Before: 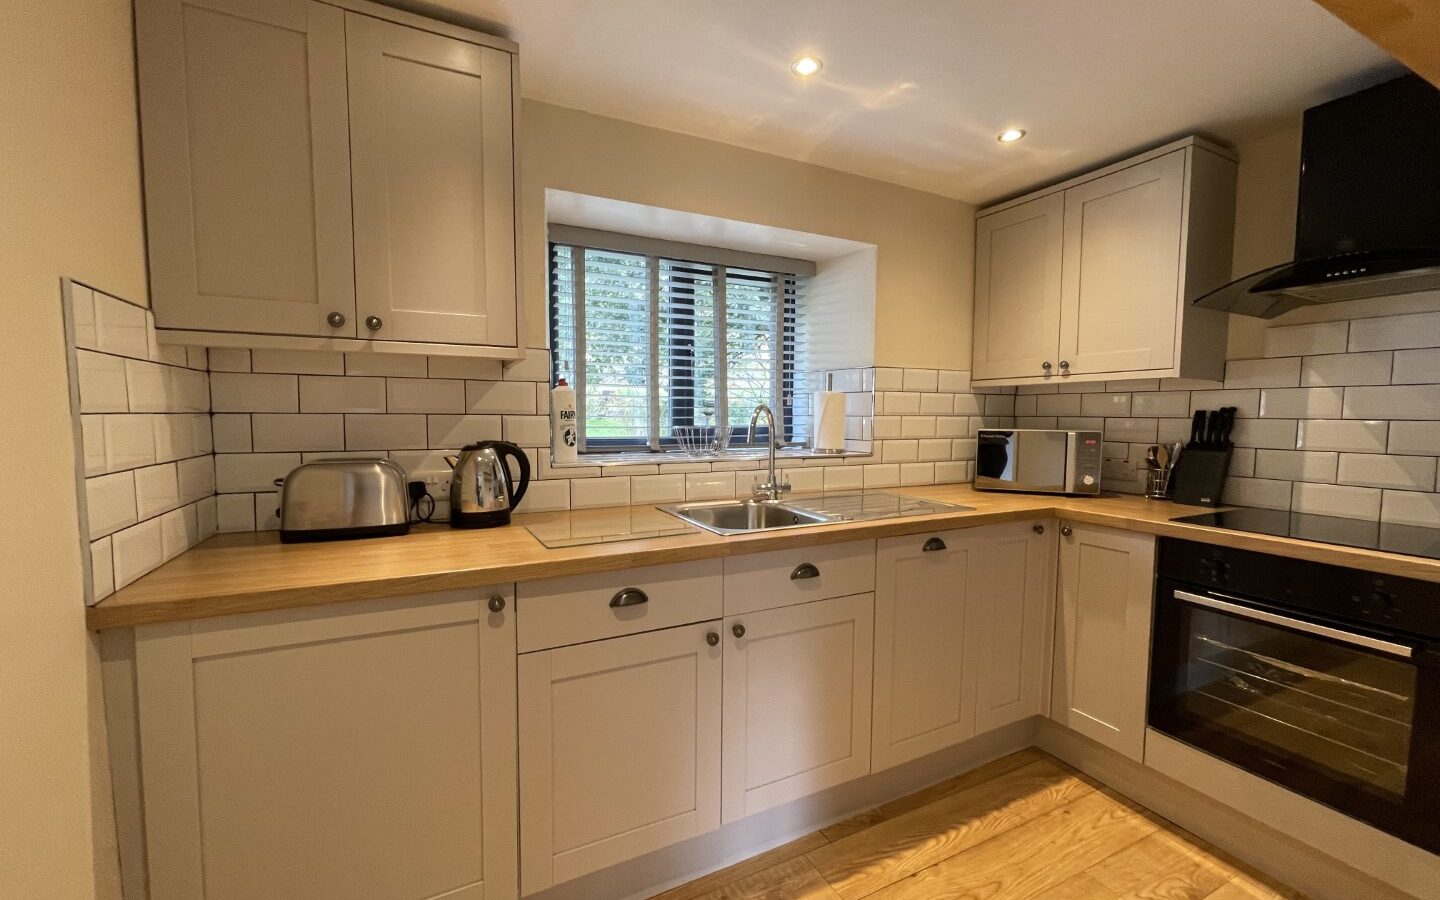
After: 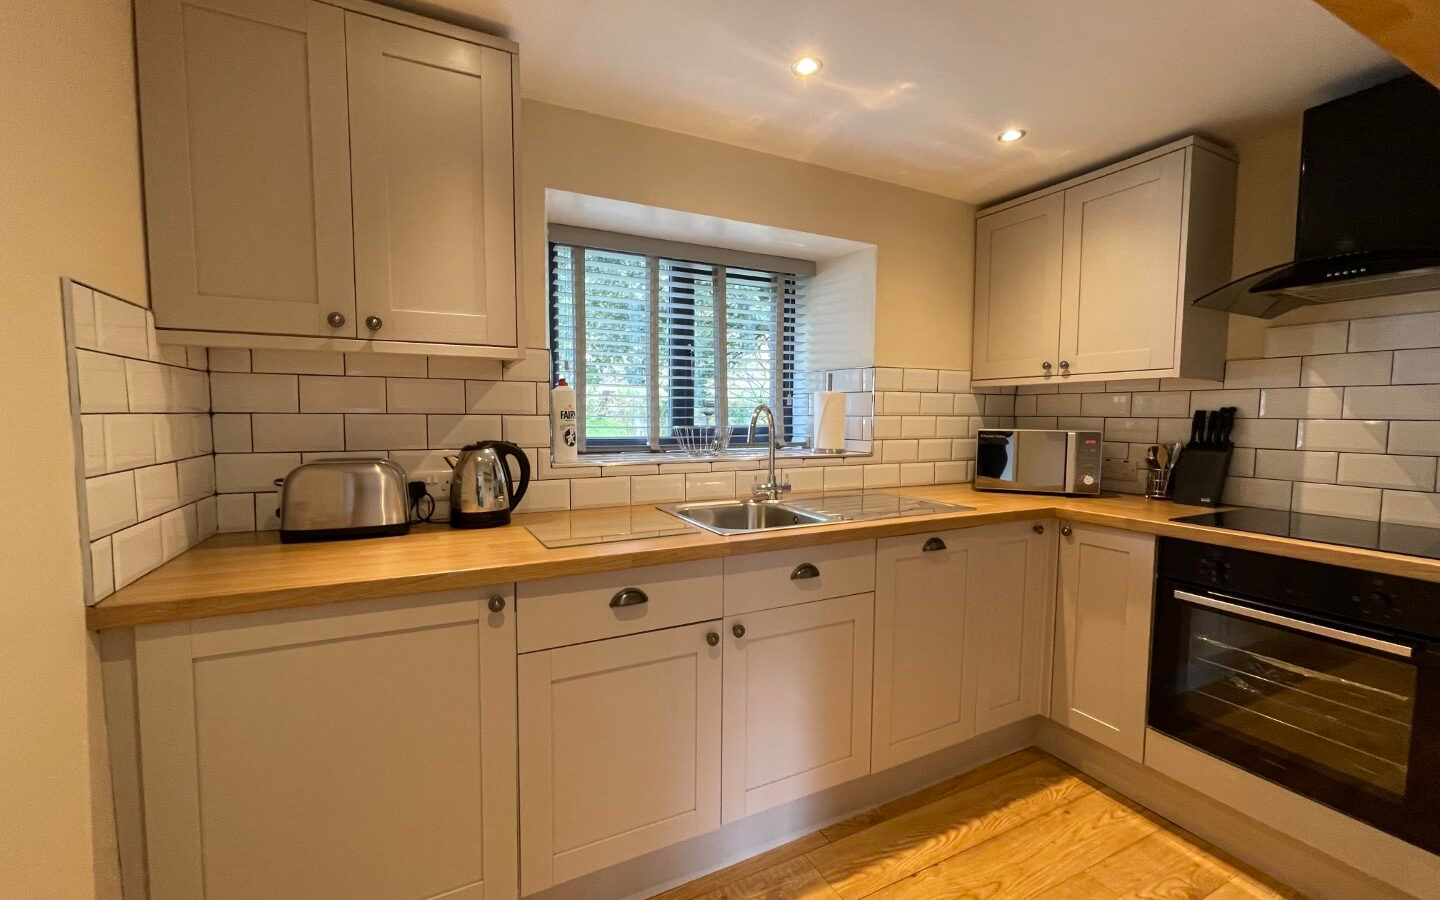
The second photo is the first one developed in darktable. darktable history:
tone equalizer: edges refinement/feathering 500, mask exposure compensation -1.24 EV, preserve details no
